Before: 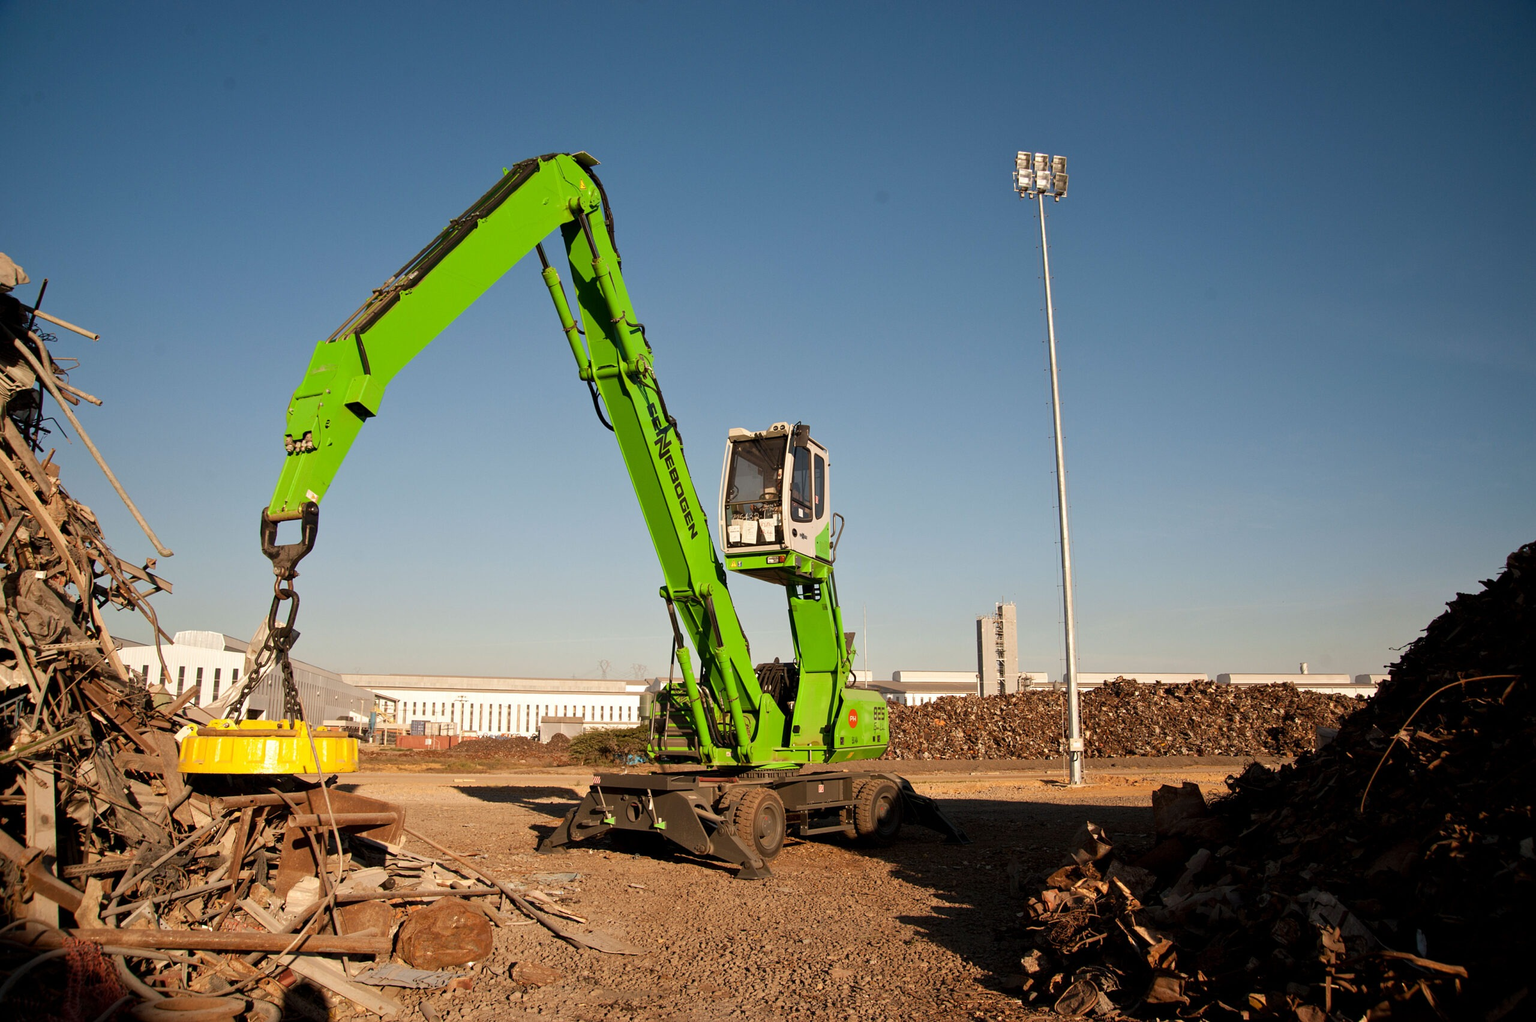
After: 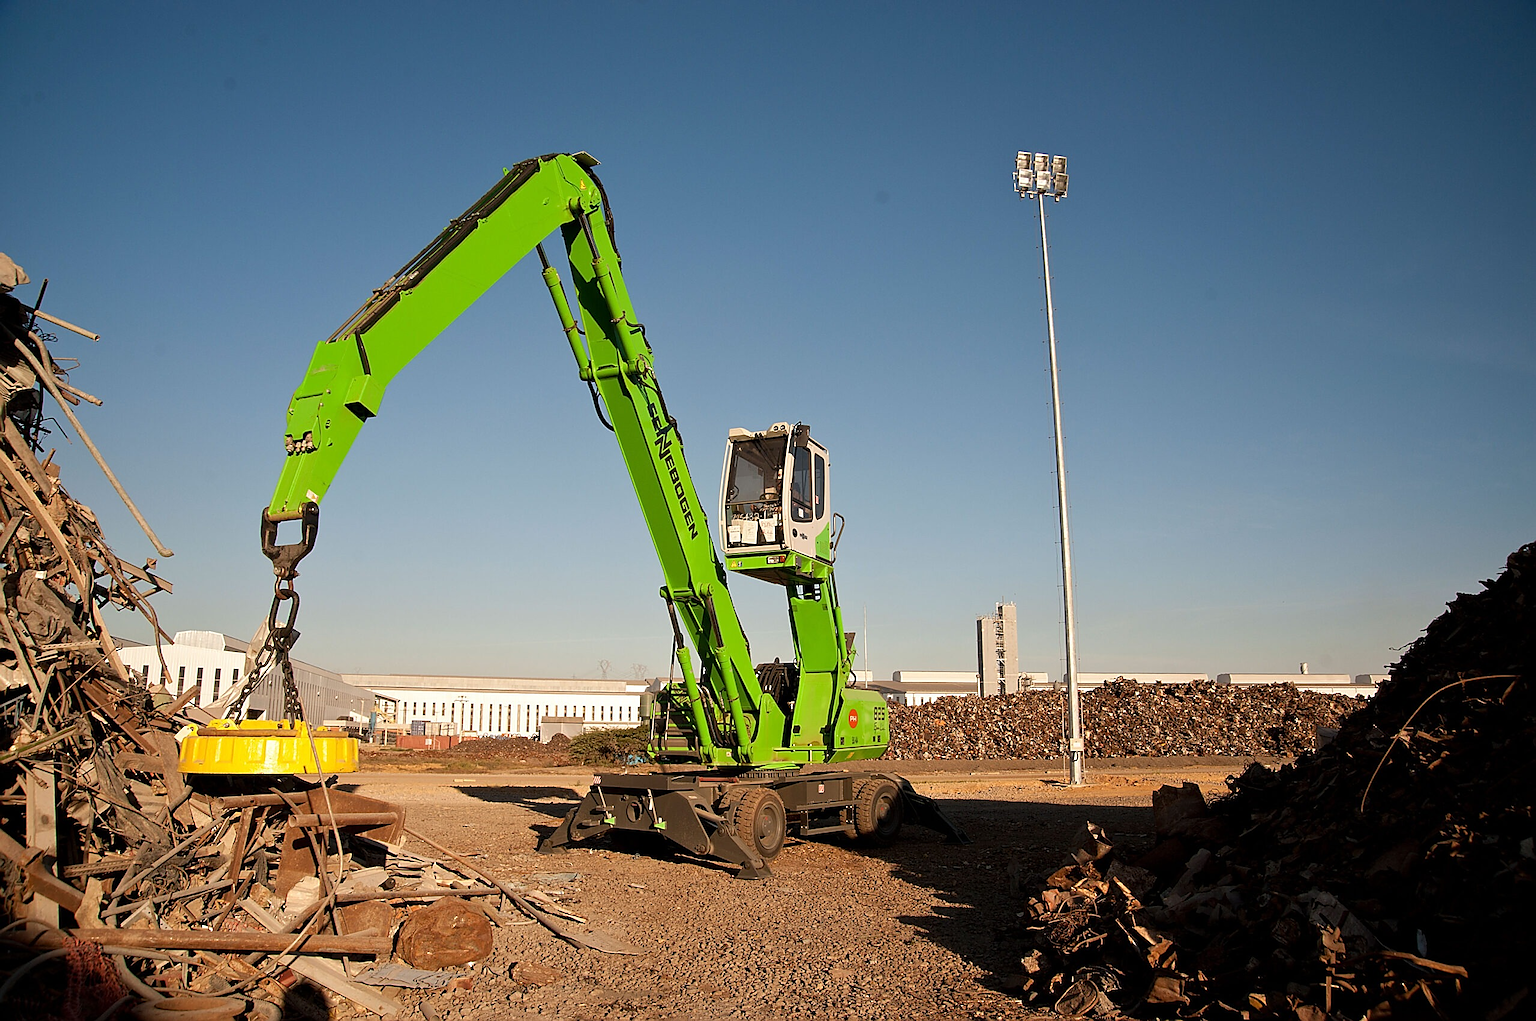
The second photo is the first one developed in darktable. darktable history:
sharpen: radius 1.427, amount 1.251, threshold 0.721
